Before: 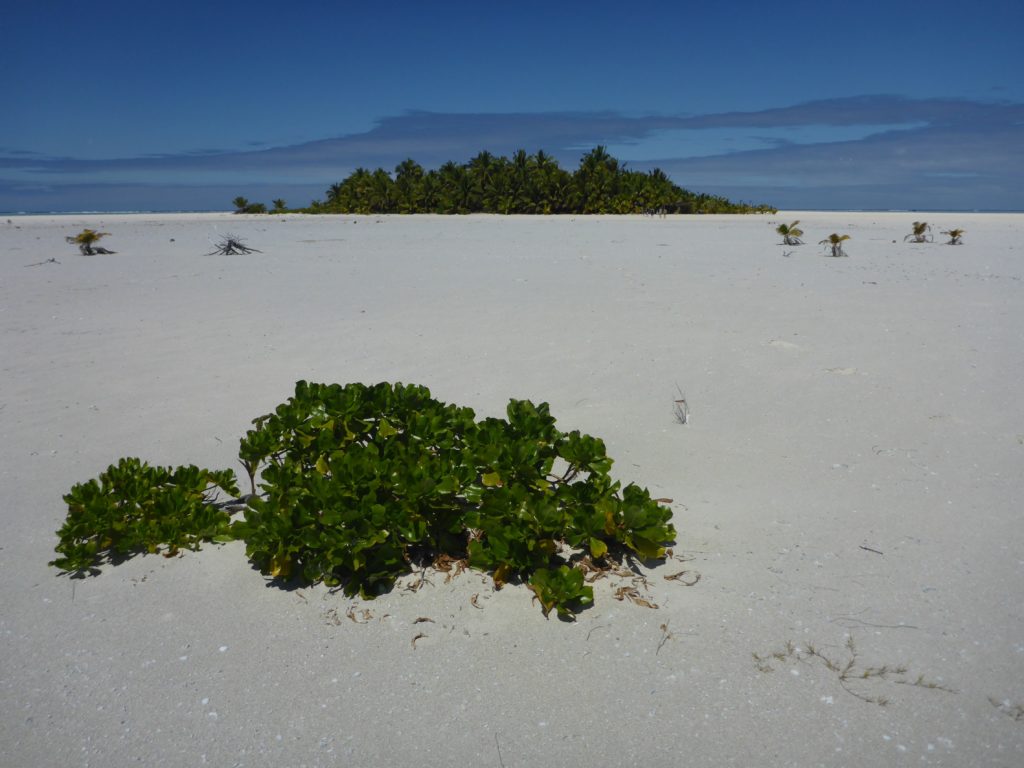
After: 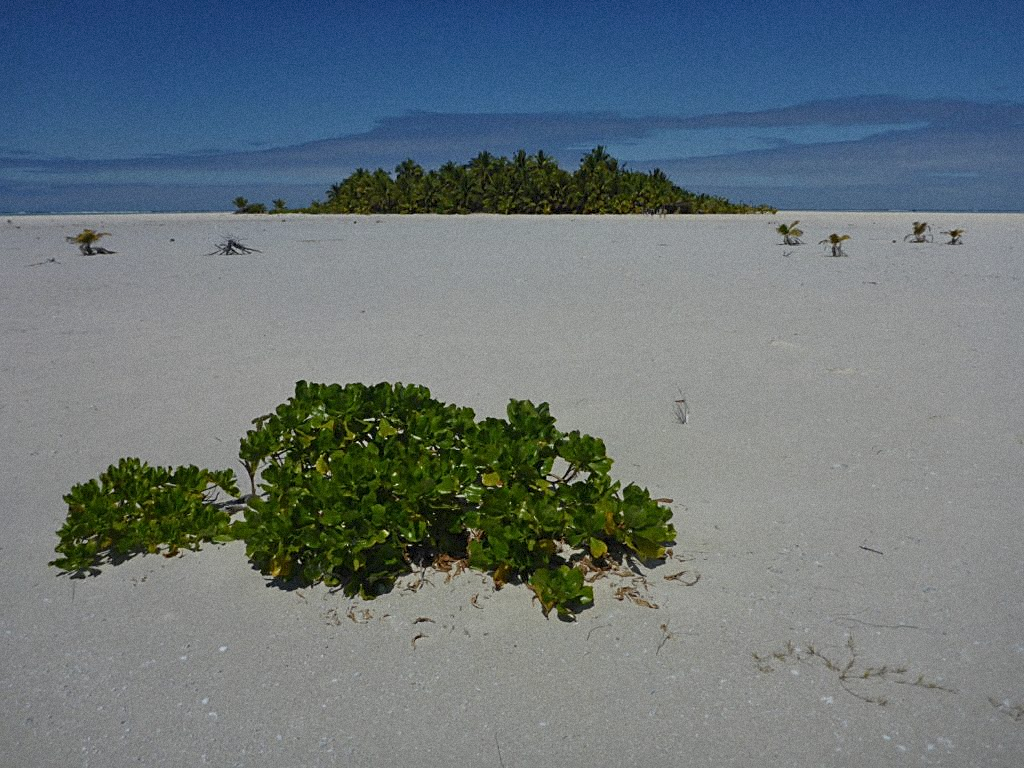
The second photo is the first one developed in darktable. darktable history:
grain: mid-tones bias 0%
tone equalizer: -8 EV 0.25 EV, -7 EV 0.417 EV, -6 EV 0.417 EV, -5 EV 0.25 EV, -3 EV -0.25 EV, -2 EV -0.417 EV, -1 EV -0.417 EV, +0 EV -0.25 EV, edges refinement/feathering 500, mask exposure compensation -1.57 EV, preserve details guided filter
sharpen: on, module defaults
